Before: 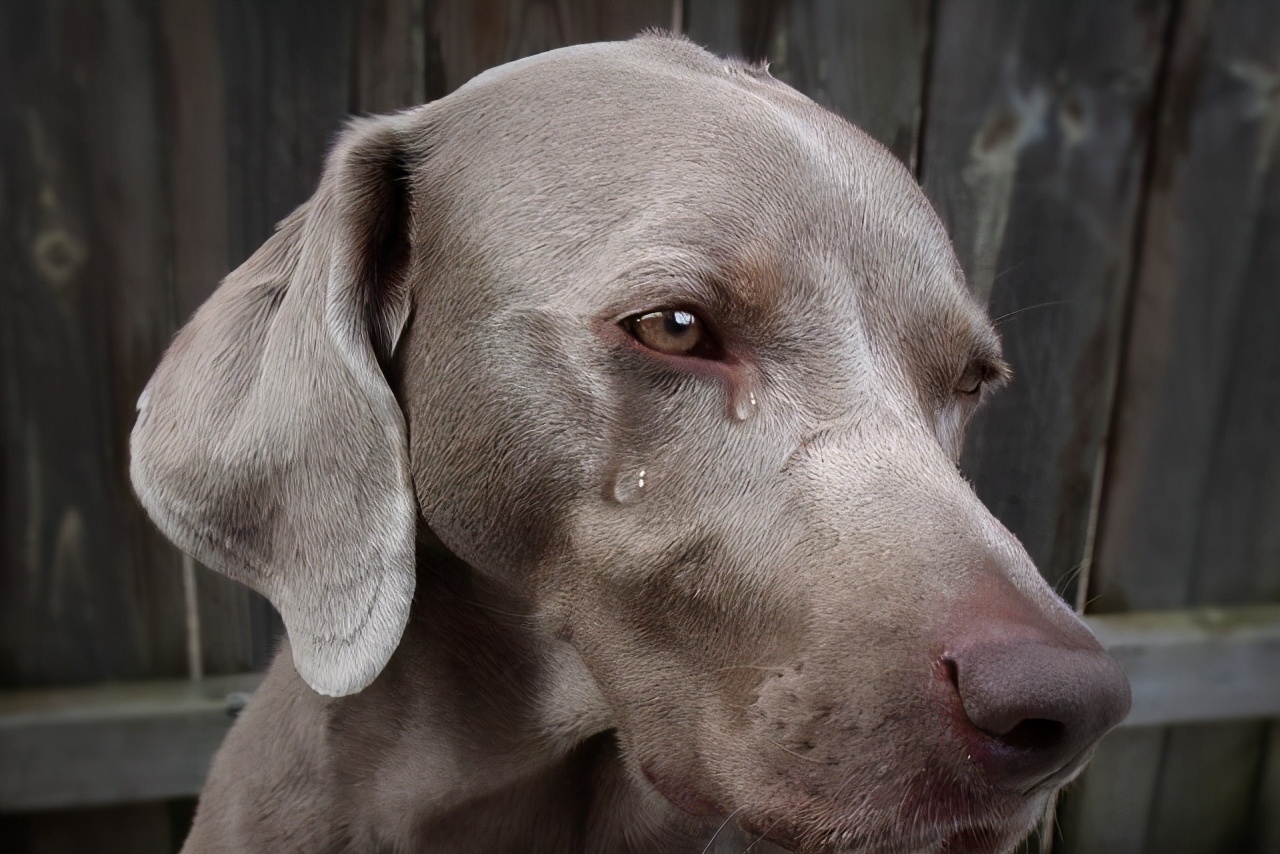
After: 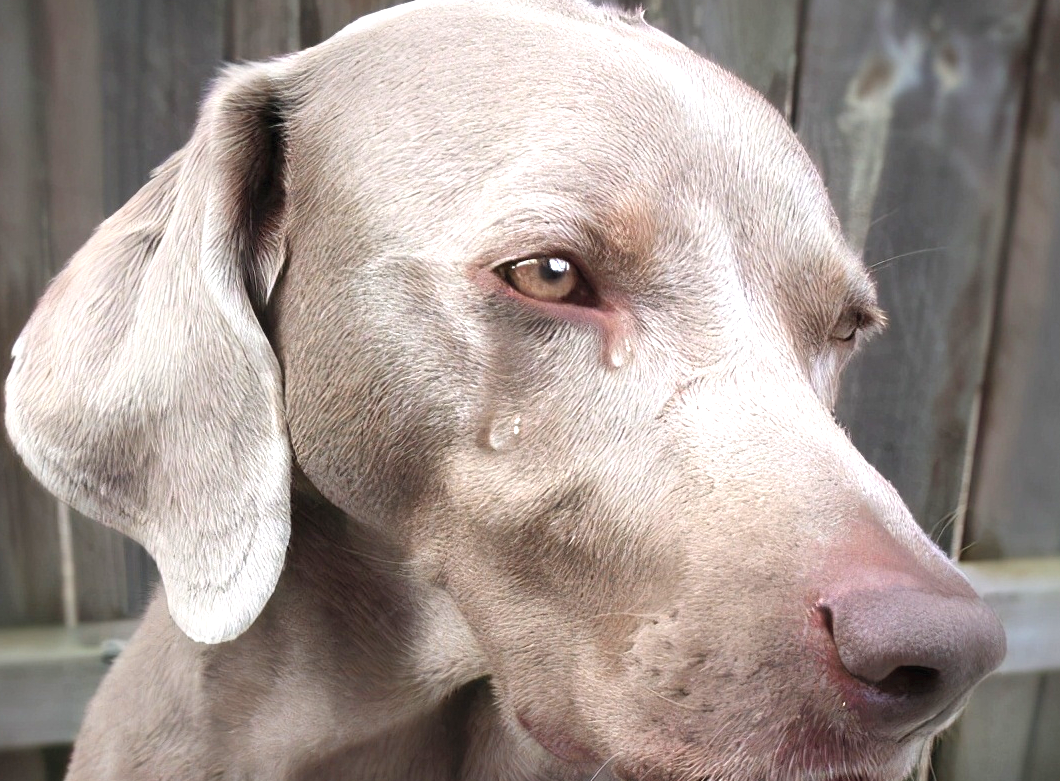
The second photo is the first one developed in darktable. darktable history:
contrast brightness saturation: brightness 0.15
crop: left 9.807%, top 6.259%, right 7.334%, bottom 2.177%
exposure: black level correction 0, exposure 1.2 EV, compensate highlight preservation false
